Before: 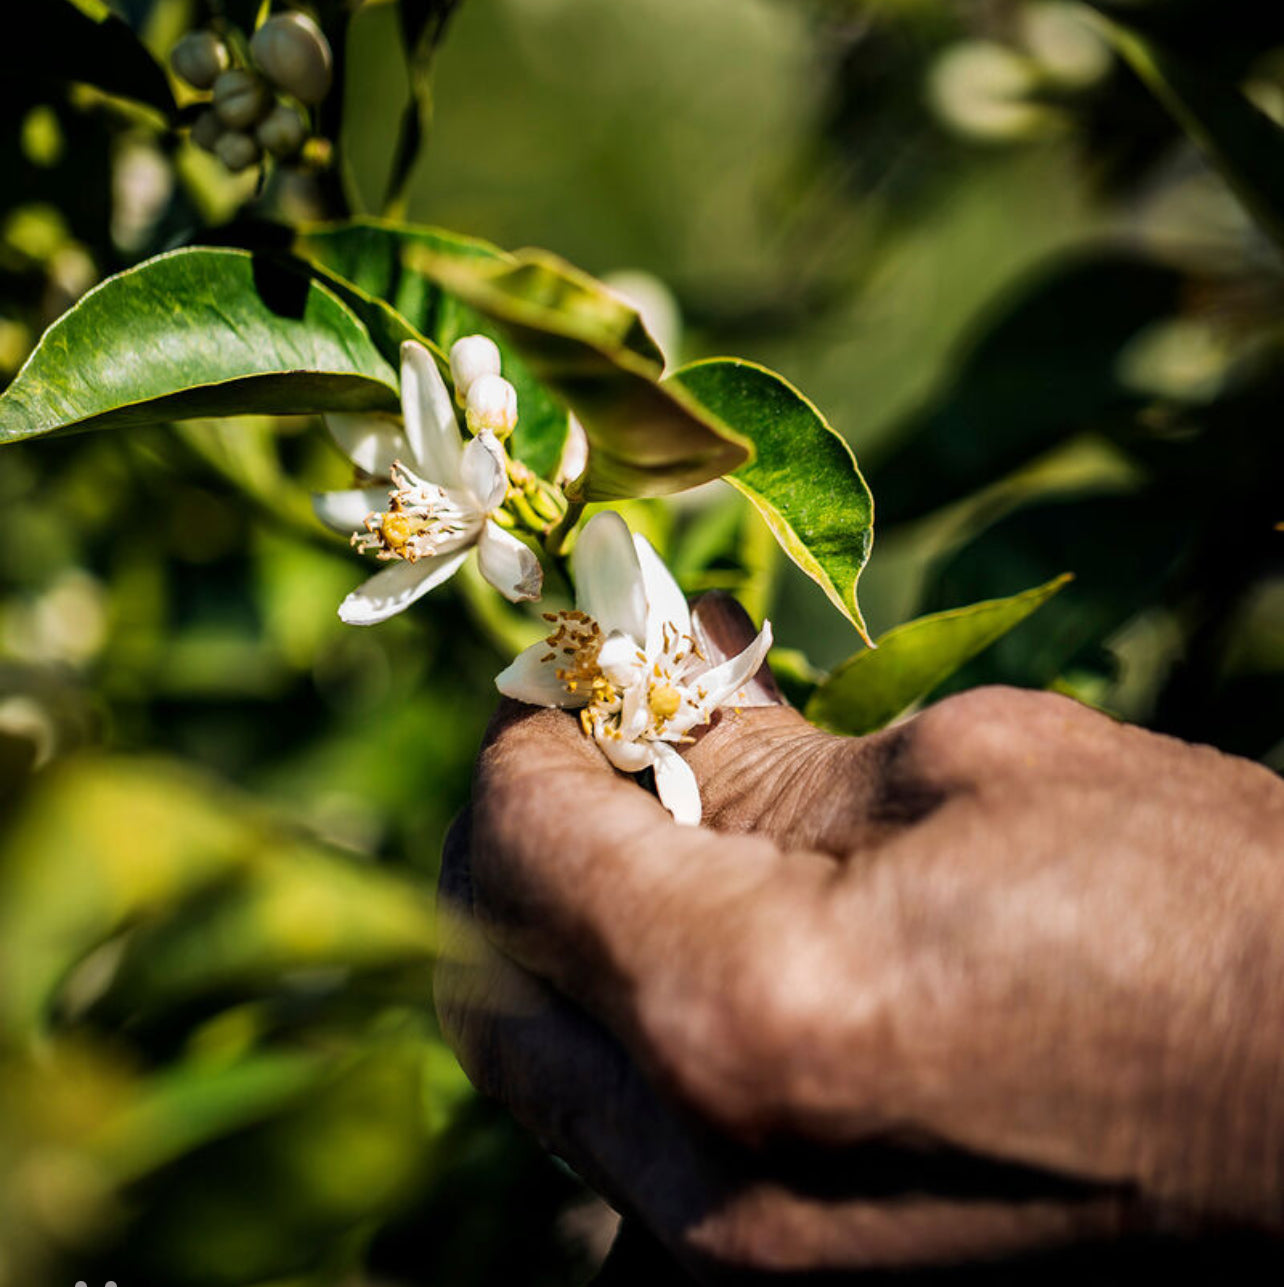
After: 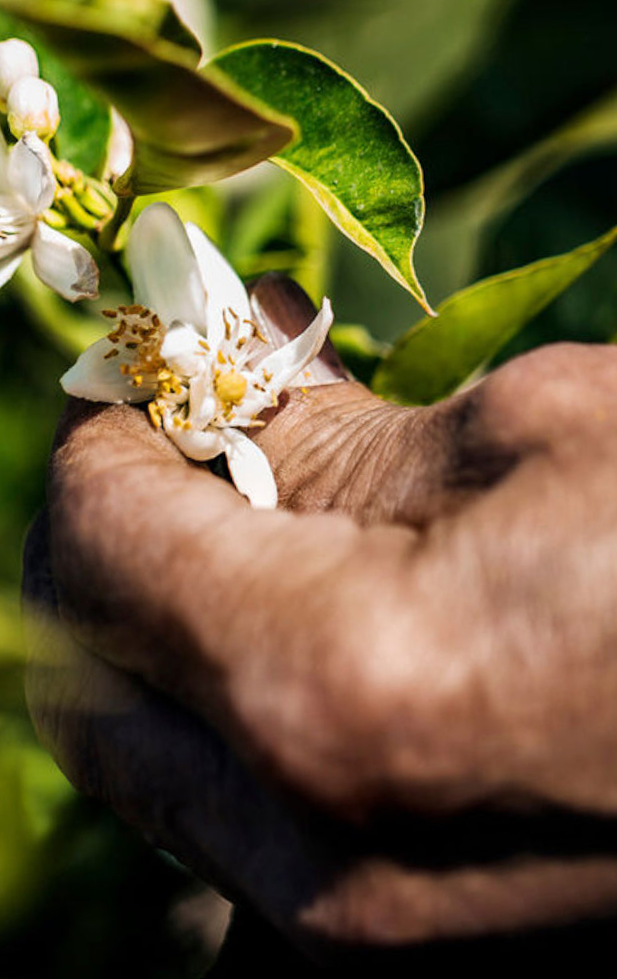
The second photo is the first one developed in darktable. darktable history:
rotate and perspective: rotation -4.98°, automatic cropping off
crop: left 35.432%, top 26.233%, right 20.145%, bottom 3.432%
white balance: emerald 1
